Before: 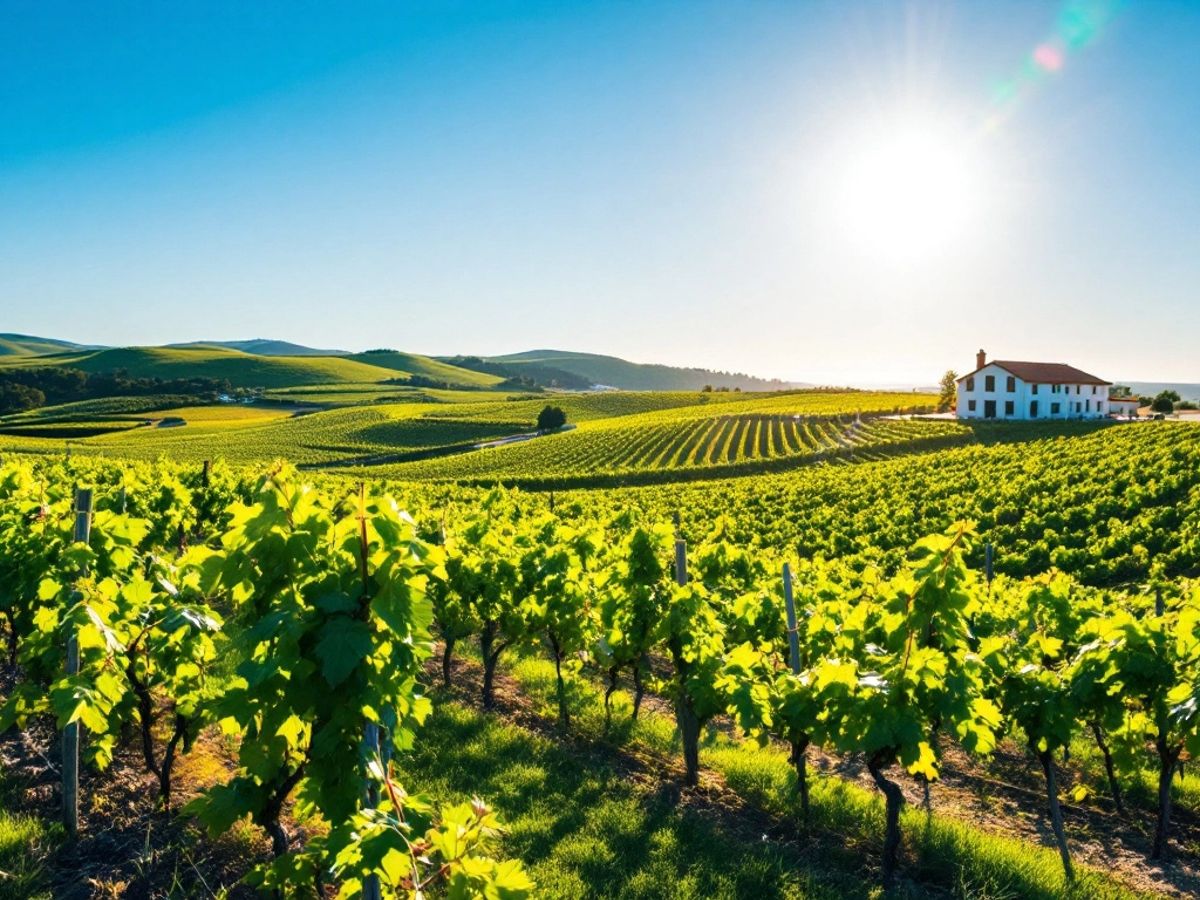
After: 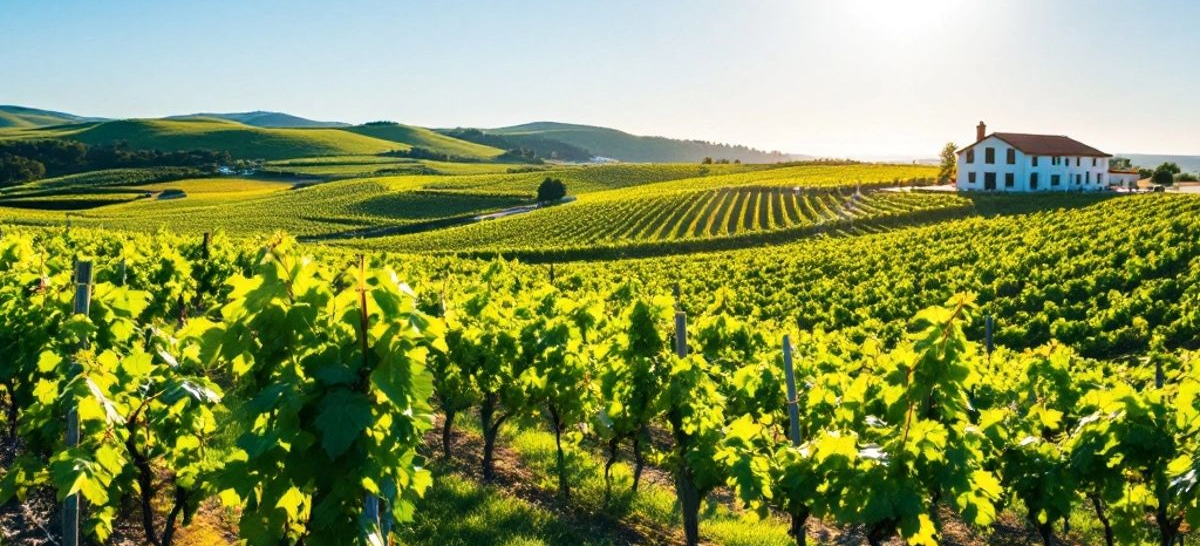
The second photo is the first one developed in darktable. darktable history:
crop and rotate: top 25.357%, bottom 13.942%
contrast brightness saturation: contrast 0.05
